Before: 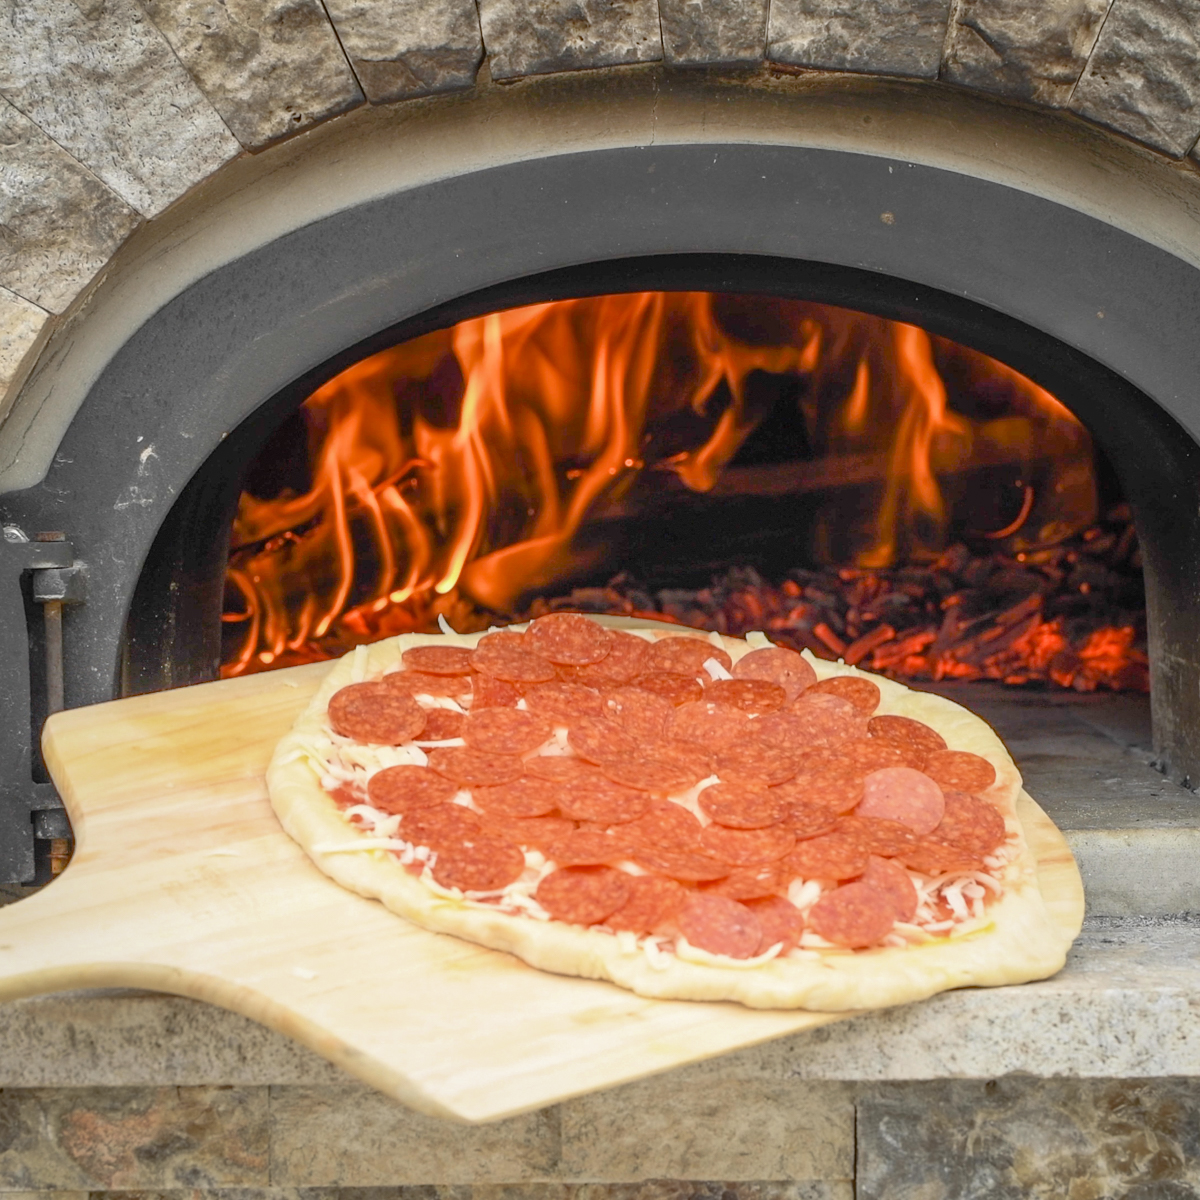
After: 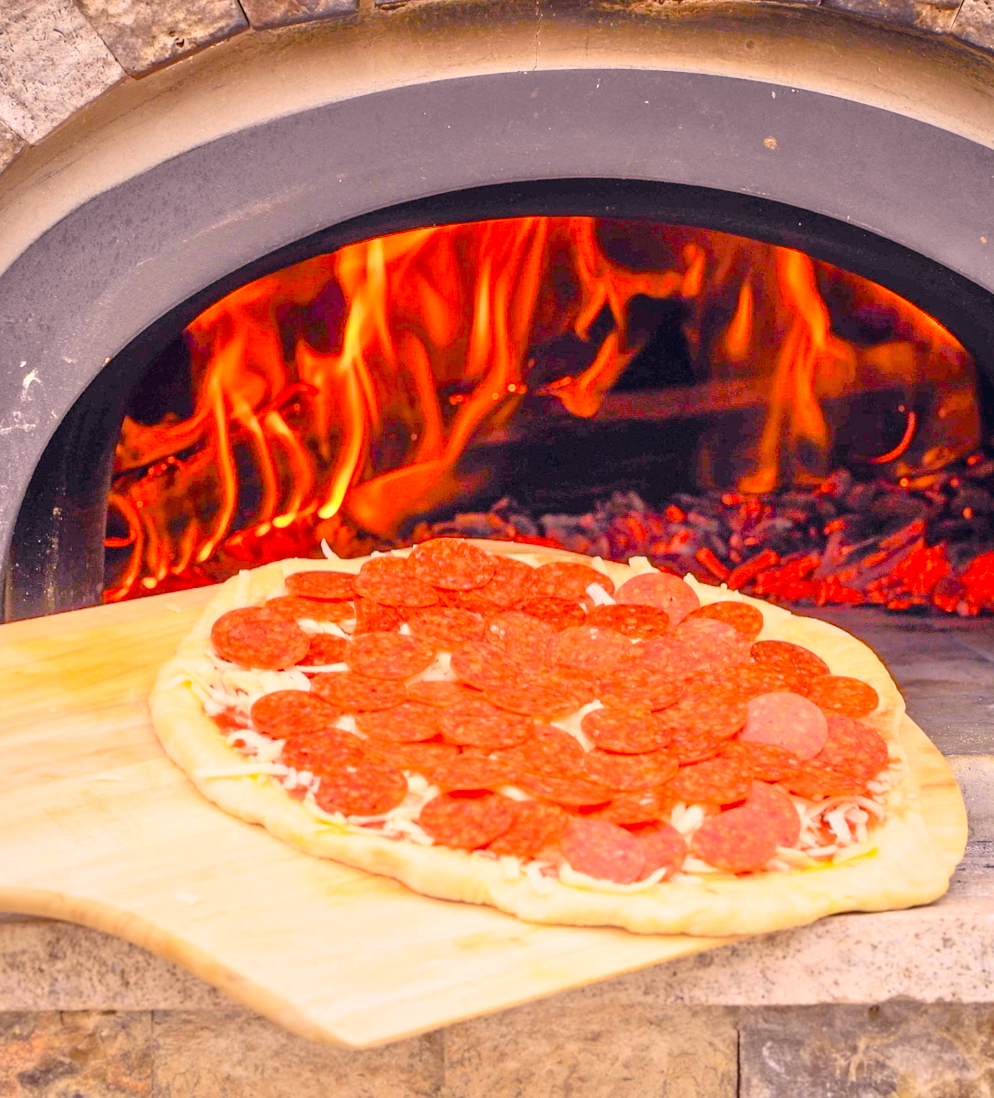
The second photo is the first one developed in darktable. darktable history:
rgb levels: mode RGB, independent channels, levels [[0, 0.474, 1], [0, 0.5, 1], [0, 0.5, 1]]
tone equalizer: -7 EV 0.15 EV, -6 EV 0.6 EV, -5 EV 1.15 EV, -4 EV 1.33 EV, -3 EV 1.15 EV, -2 EV 0.6 EV, -1 EV 0.15 EV, mask exposure compensation -0.5 EV
rotate and perspective: automatic cropping original format, crop left 0, crop top 0
contrast brightness saturation: contrast 0.18, saturation 0.3
color correction: highlights a* 14.46, highlights b* 5.85, shadows a* -5.53, shadows b* -15.24, saturation 0.85
crop: left 9.807%, top 6.259%, right 7.334%, bottom 2.177%
color balance: output saturation 120%
